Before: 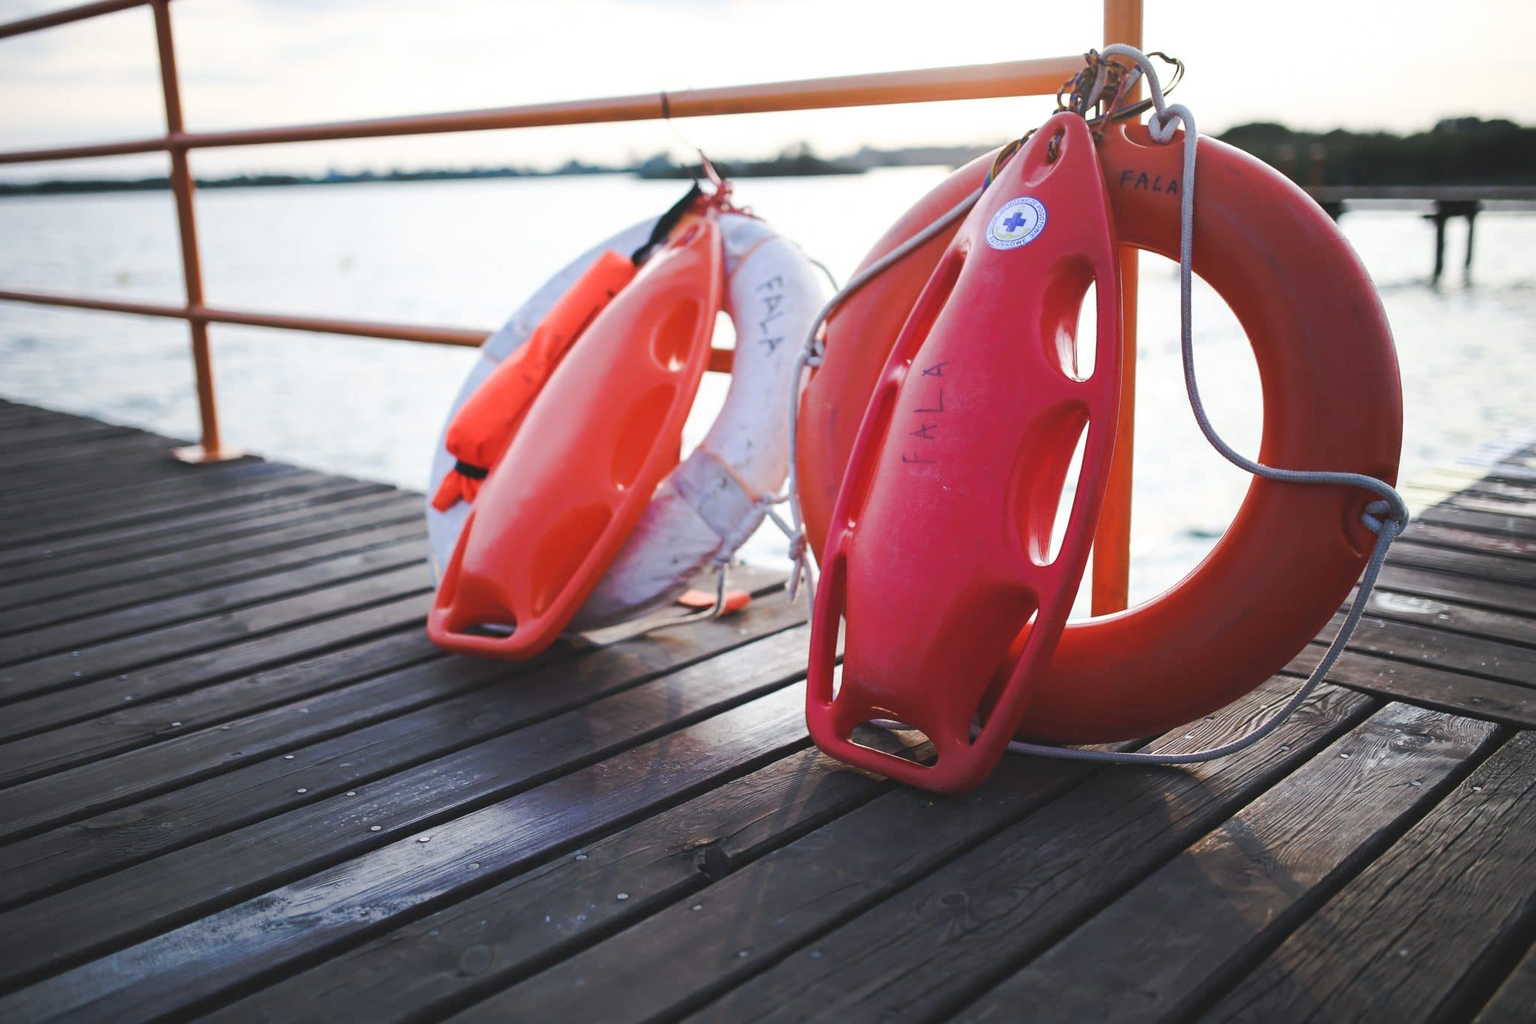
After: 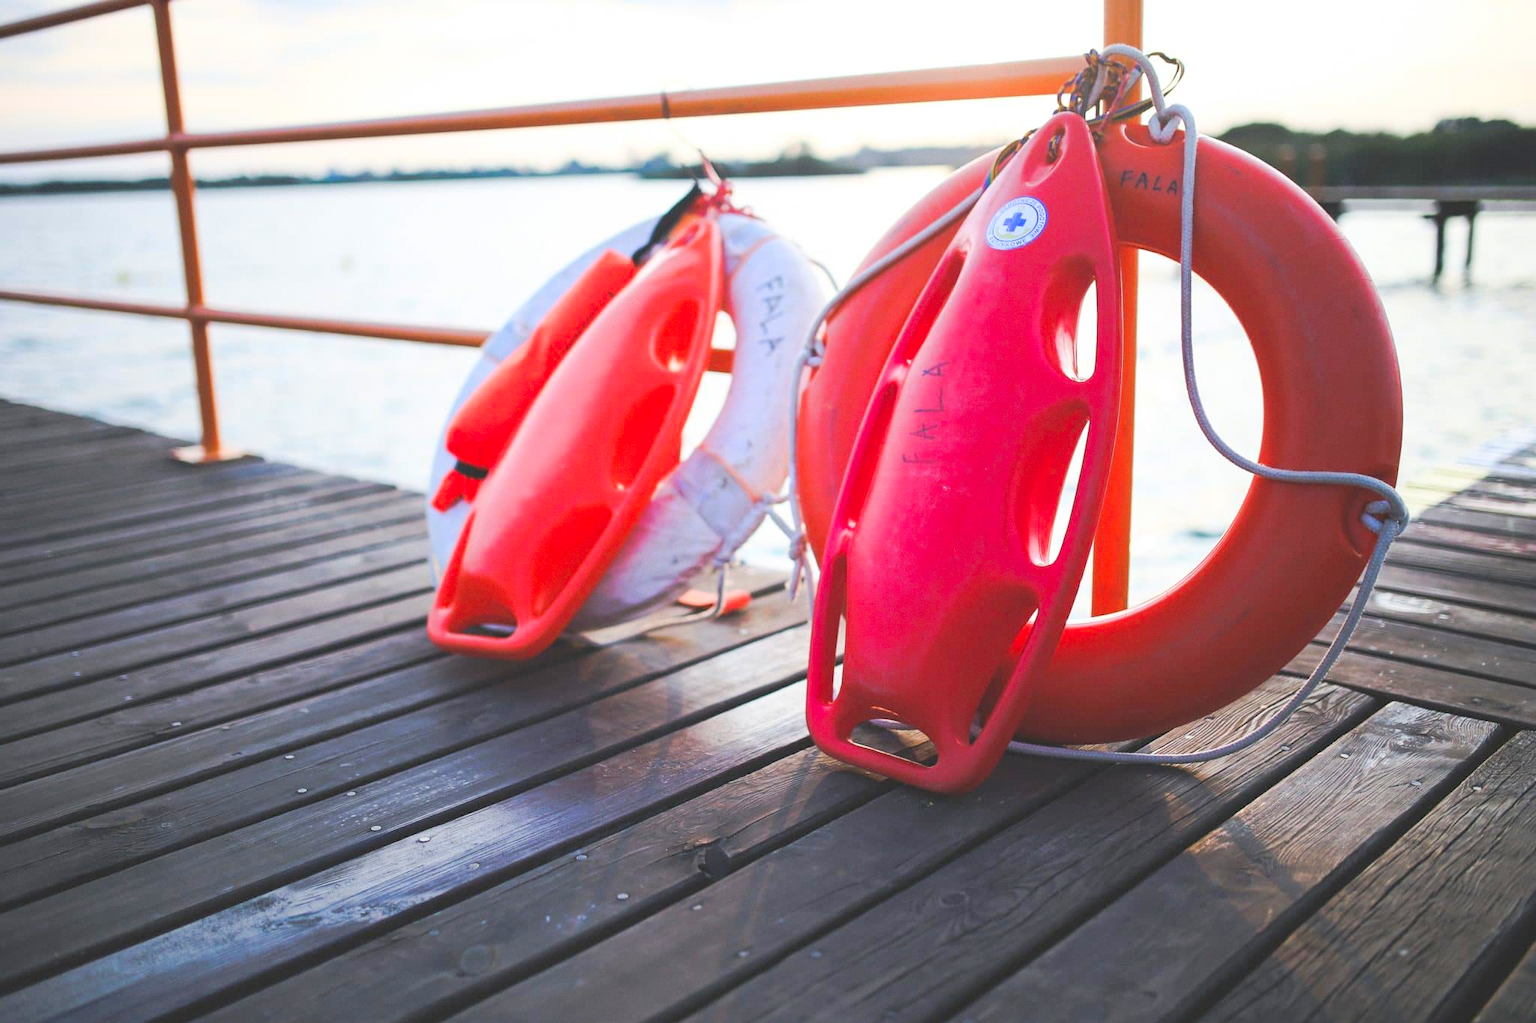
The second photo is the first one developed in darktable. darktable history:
grain: coarseness 0.09 ISO, strength 10%
contrast brightness saturation: contrast 0.07, brightness 0.18, saturation 0.4
